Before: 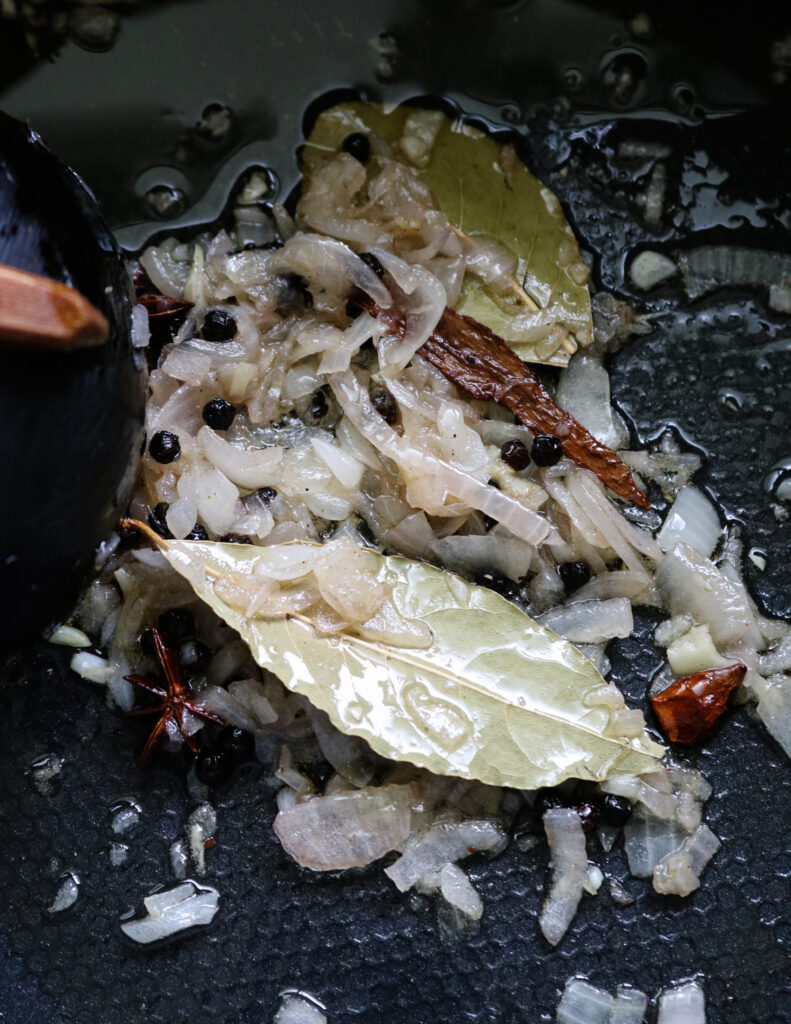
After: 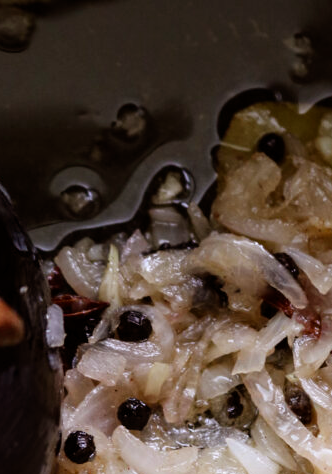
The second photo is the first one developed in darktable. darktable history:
crop and rotate: left 10.817%, top 0.062%, right 47.194%, bottom 53.626%
rgb levels: mode RGB, independent channels, levels [[0, 0.5, 1], [0, 0.521, 1], [0, 0.536, 1]]
